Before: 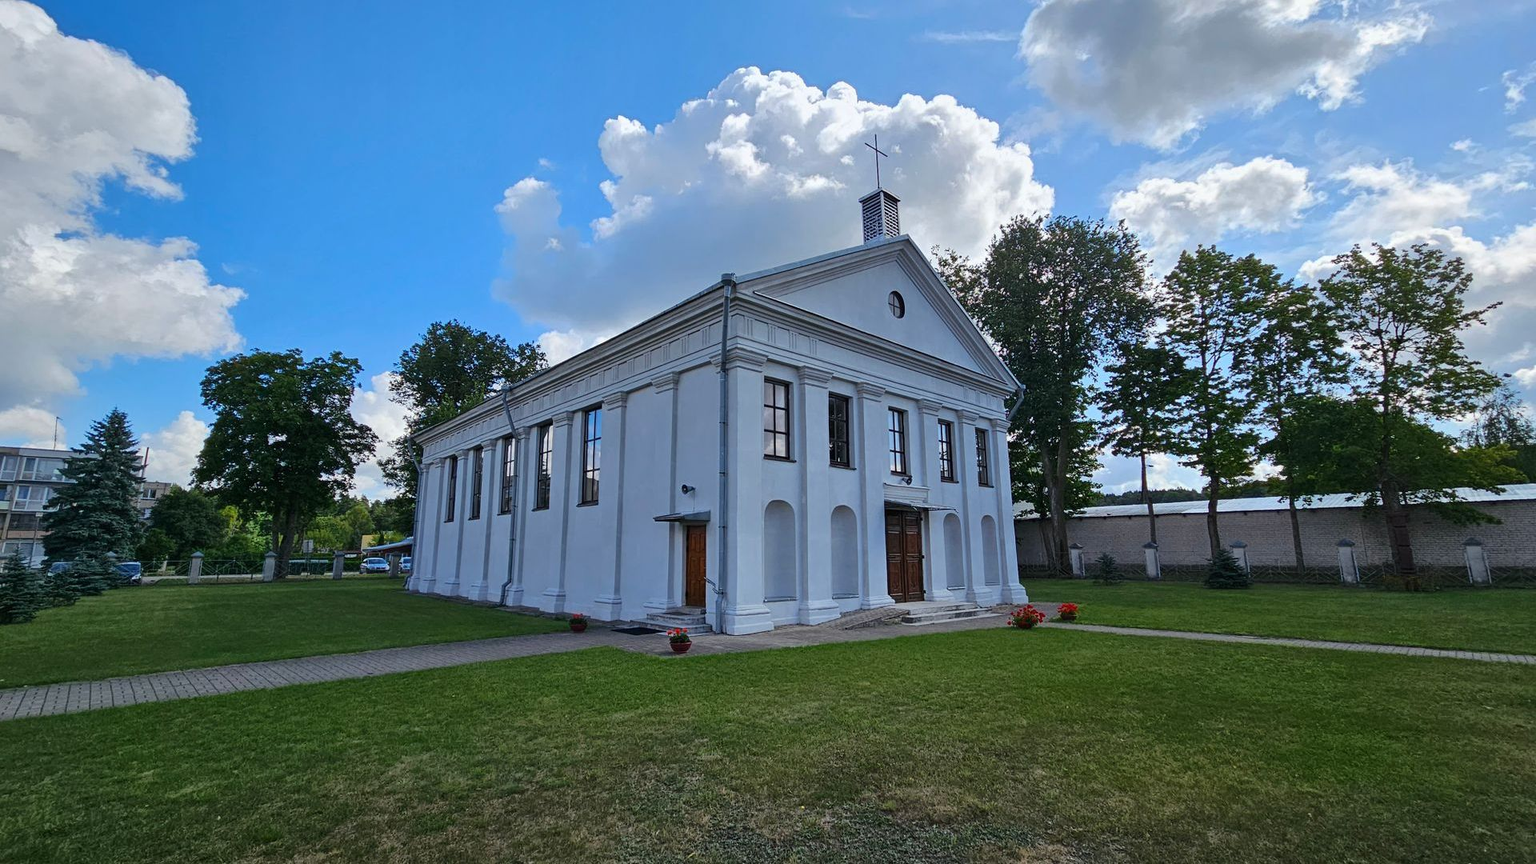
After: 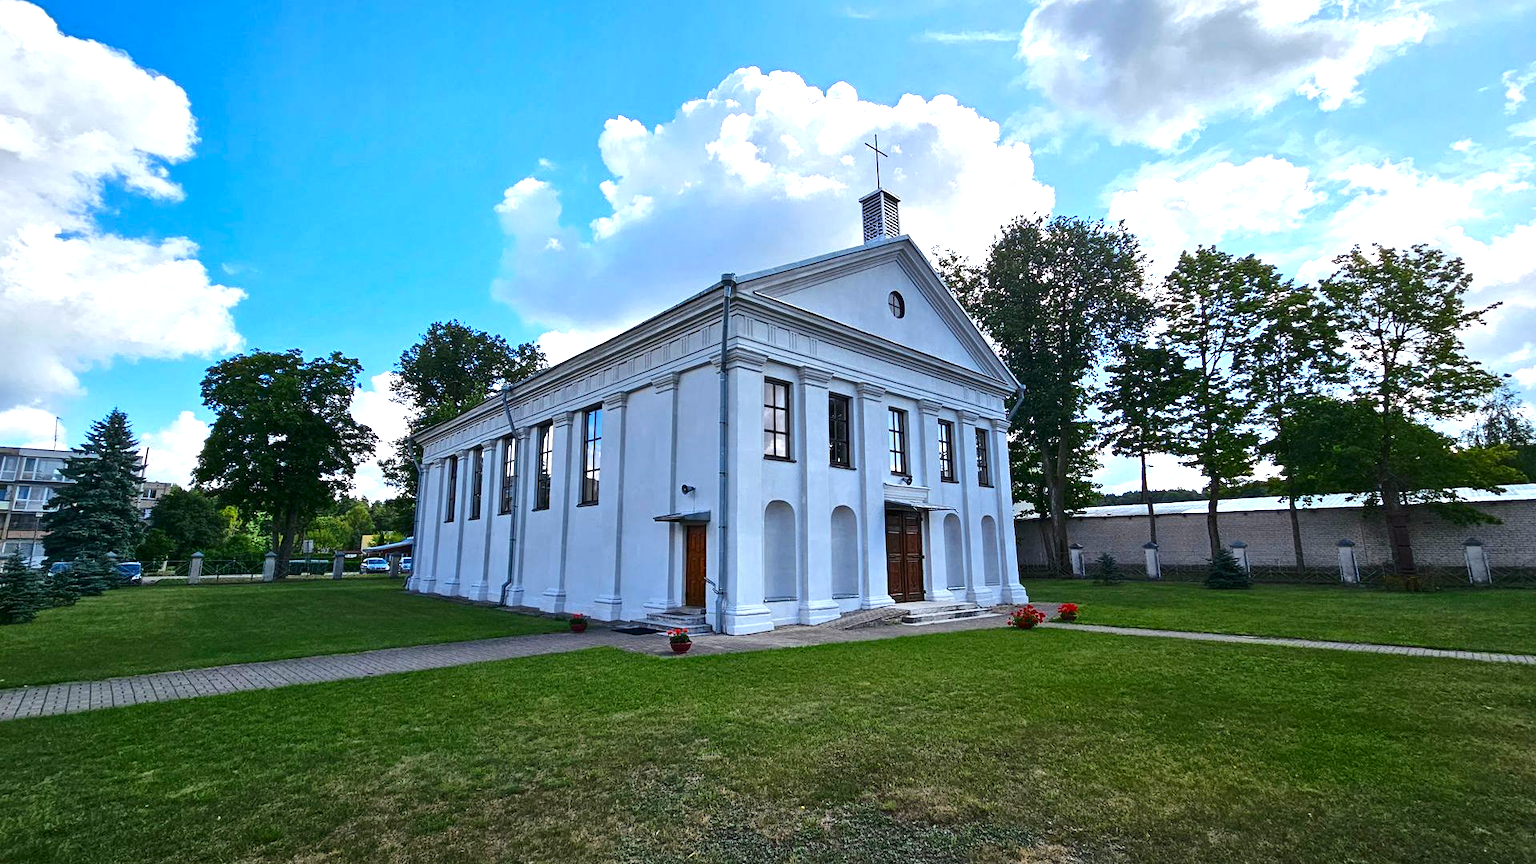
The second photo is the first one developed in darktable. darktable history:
exposure: black level correction 0, exposure 1 EV, compensate exposure bias true, compensate highlight preservation false
contrast brightness saturation: contrast 0.07, brightness -0.13, saturation 0.06
